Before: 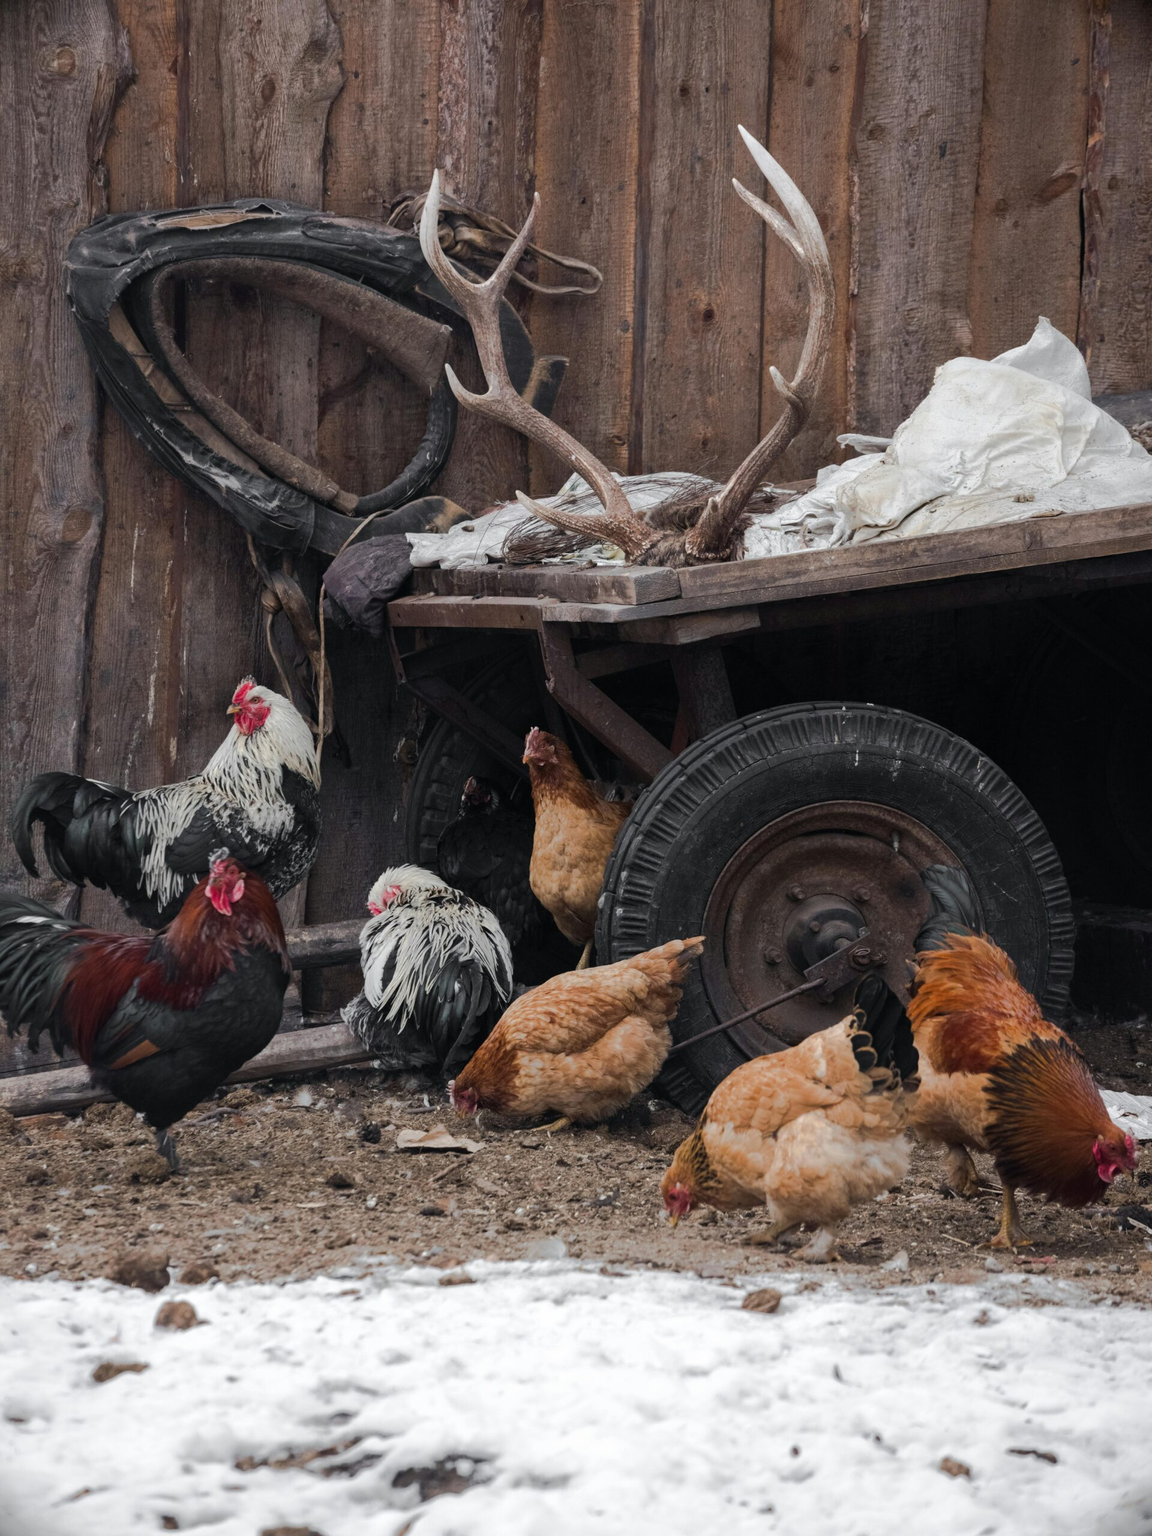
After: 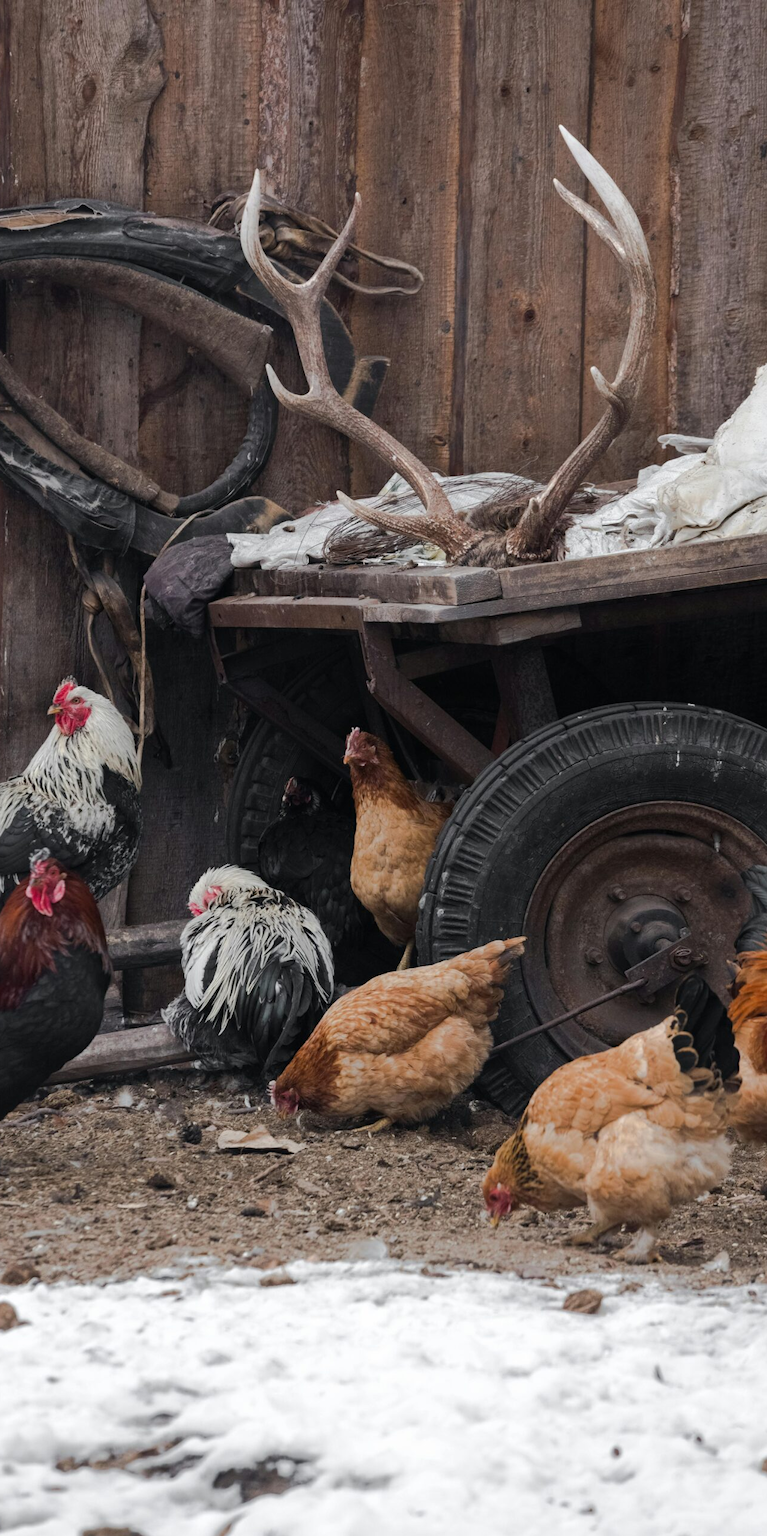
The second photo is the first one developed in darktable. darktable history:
crop and rotate: left 15.6%, right 17.758%
